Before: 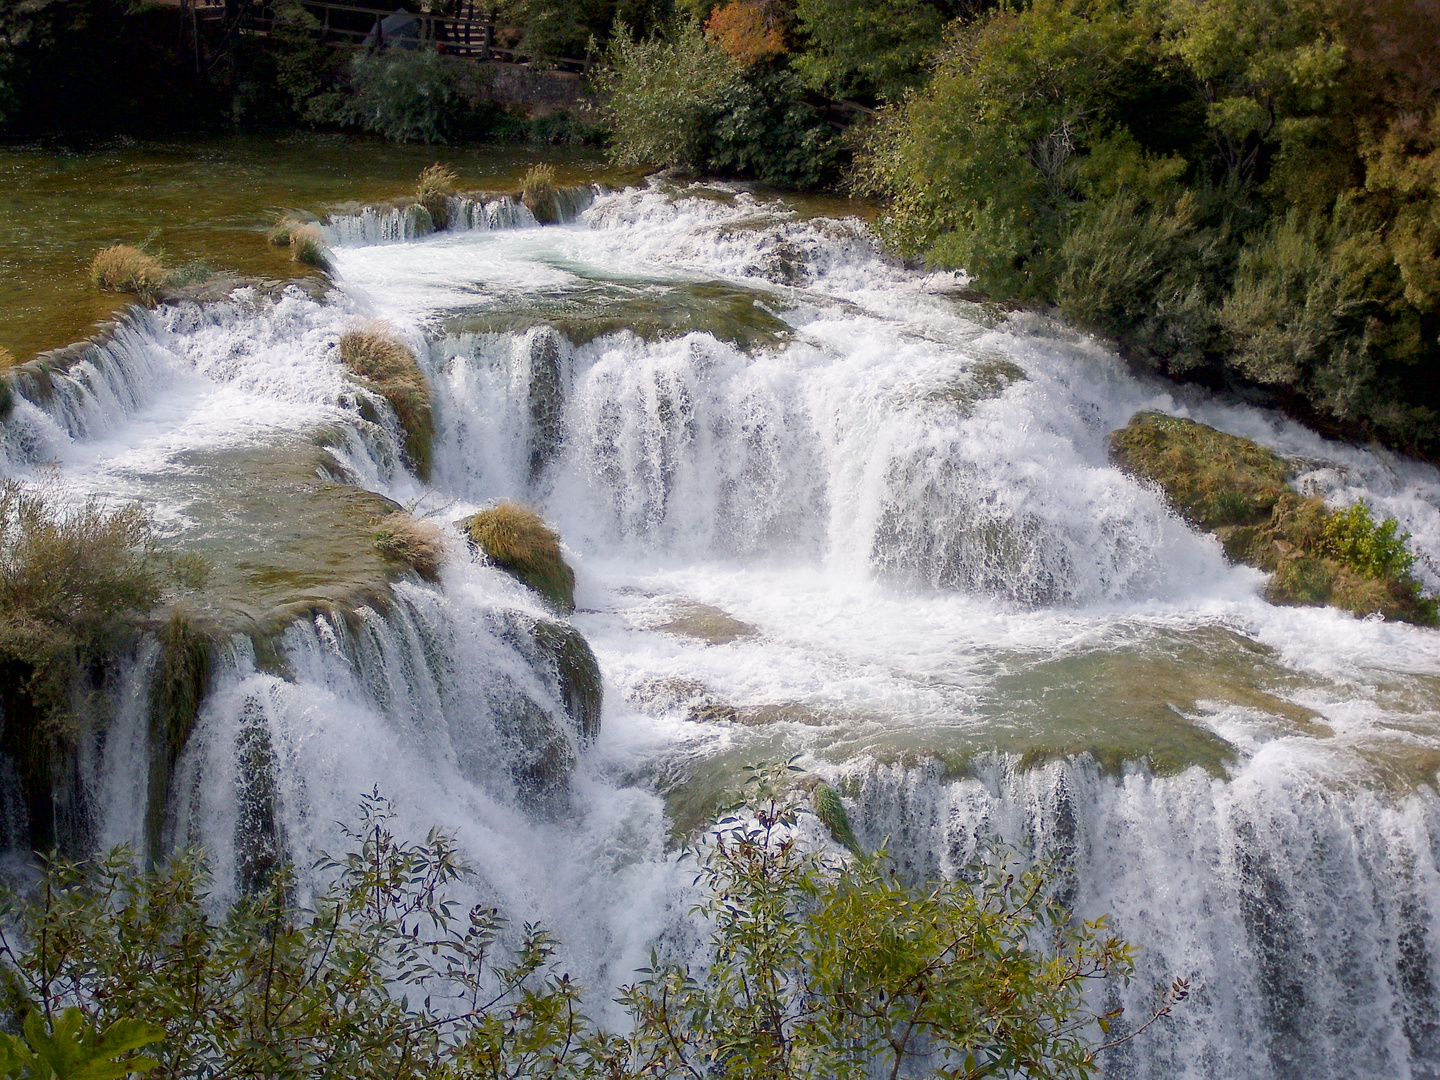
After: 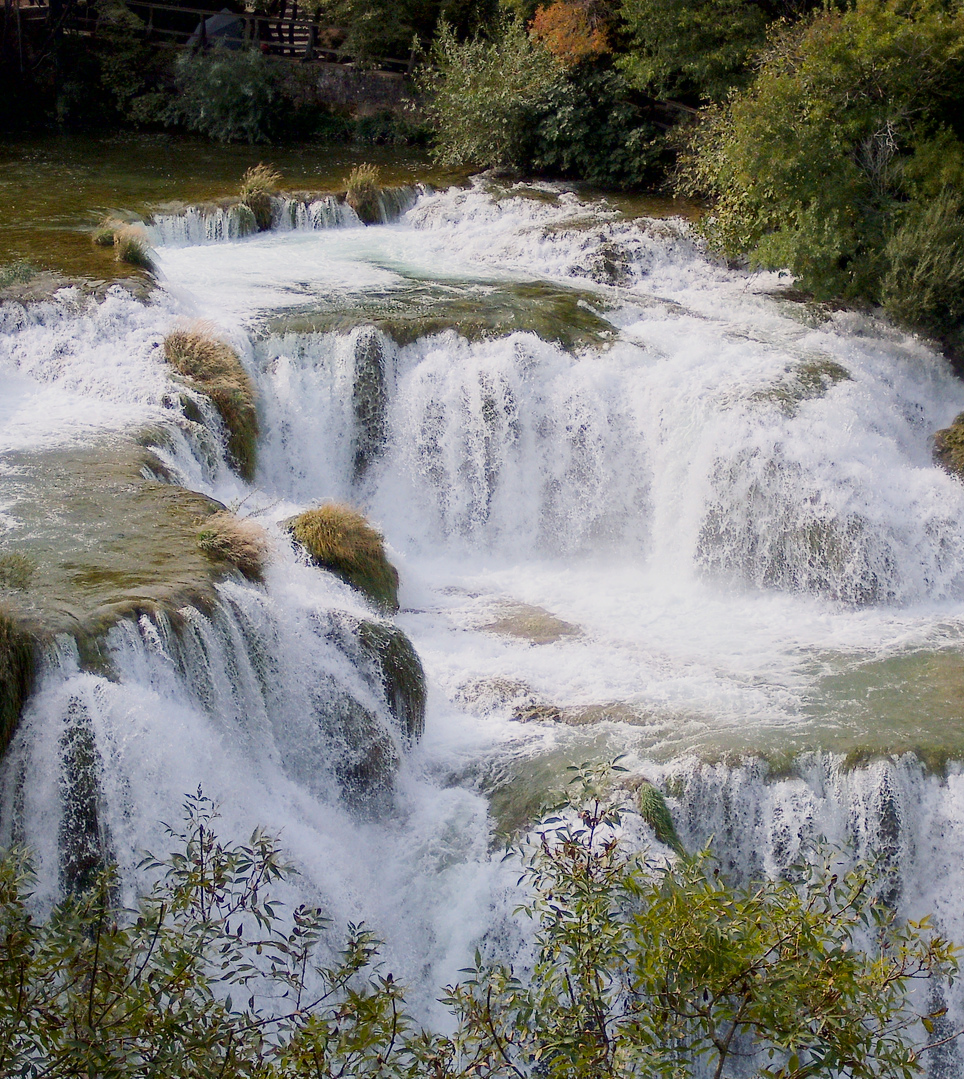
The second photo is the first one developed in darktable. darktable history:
crop and rotate: left 12.271%, right 20.727%
tone curve: curves: ch0 [(0, 0) (0.091, 0.066) (0.184, 0.16) (0.491, 0.519) (0.748, 0.765) (1, 0.919)]; ch1 [(0, 0) (0.179, 0.173) (0.322, 0.32) (0.424, 0.424) (0.502, 0.504) (0.56, 0.578) (0.631, 0.675) (0.777, 0.806) (1, 1)]; ch2 [(0, 0) (0.434, 0.447) (0.483, 0.487) (0.547, 0.573) (0.676, 0.673) (1, 1)]
